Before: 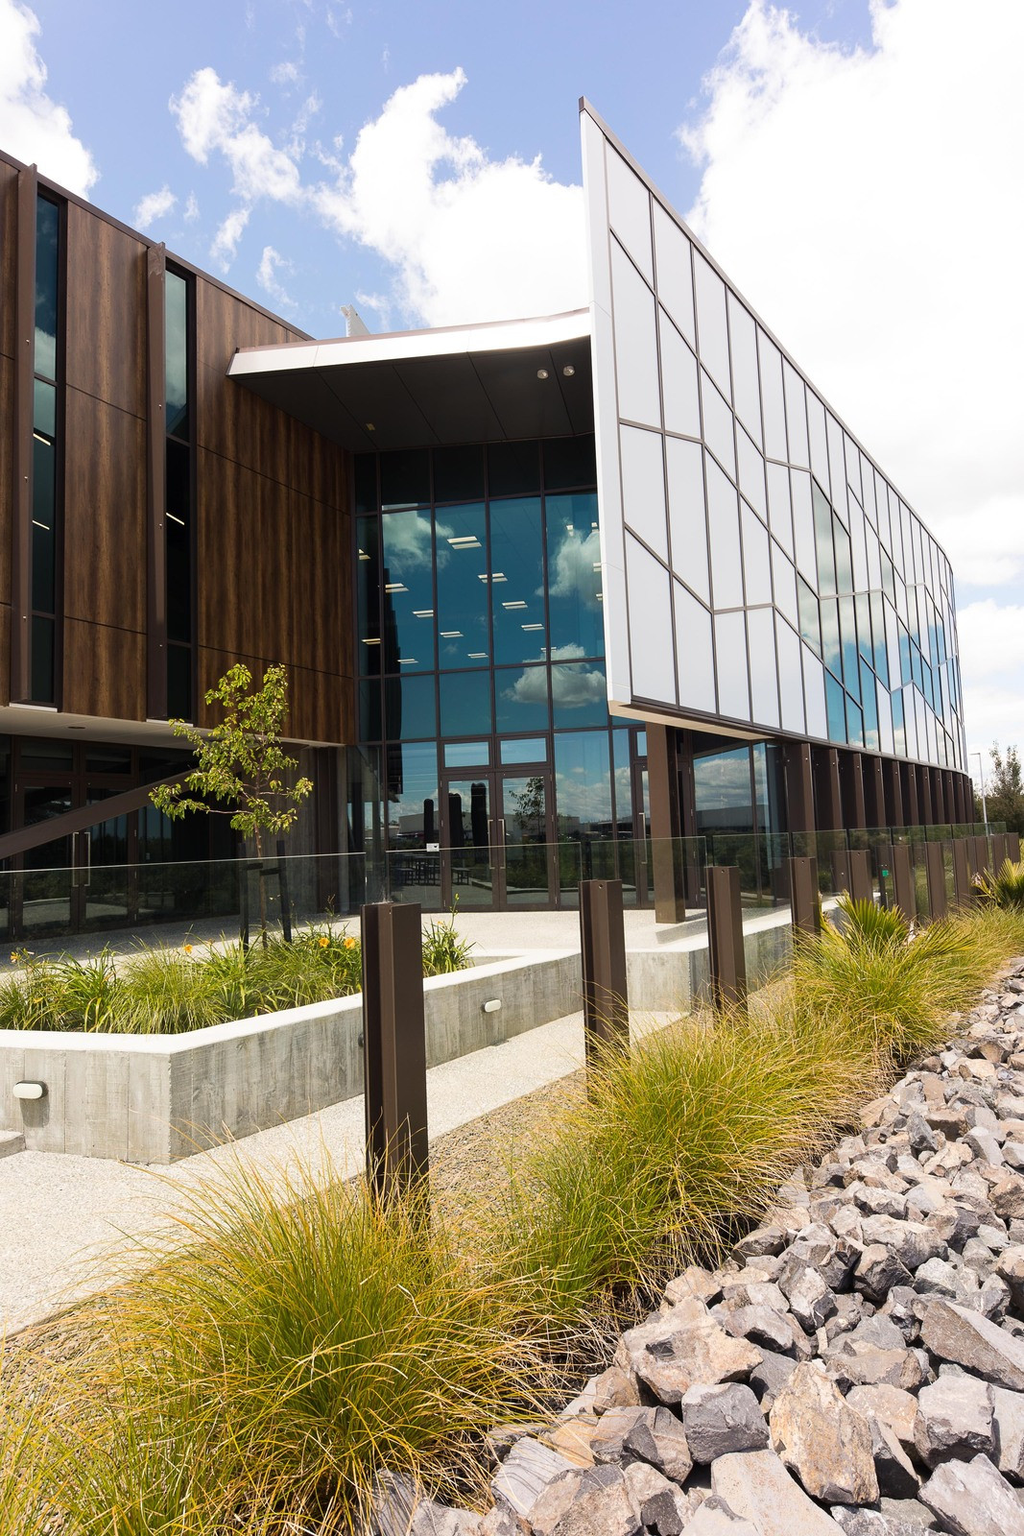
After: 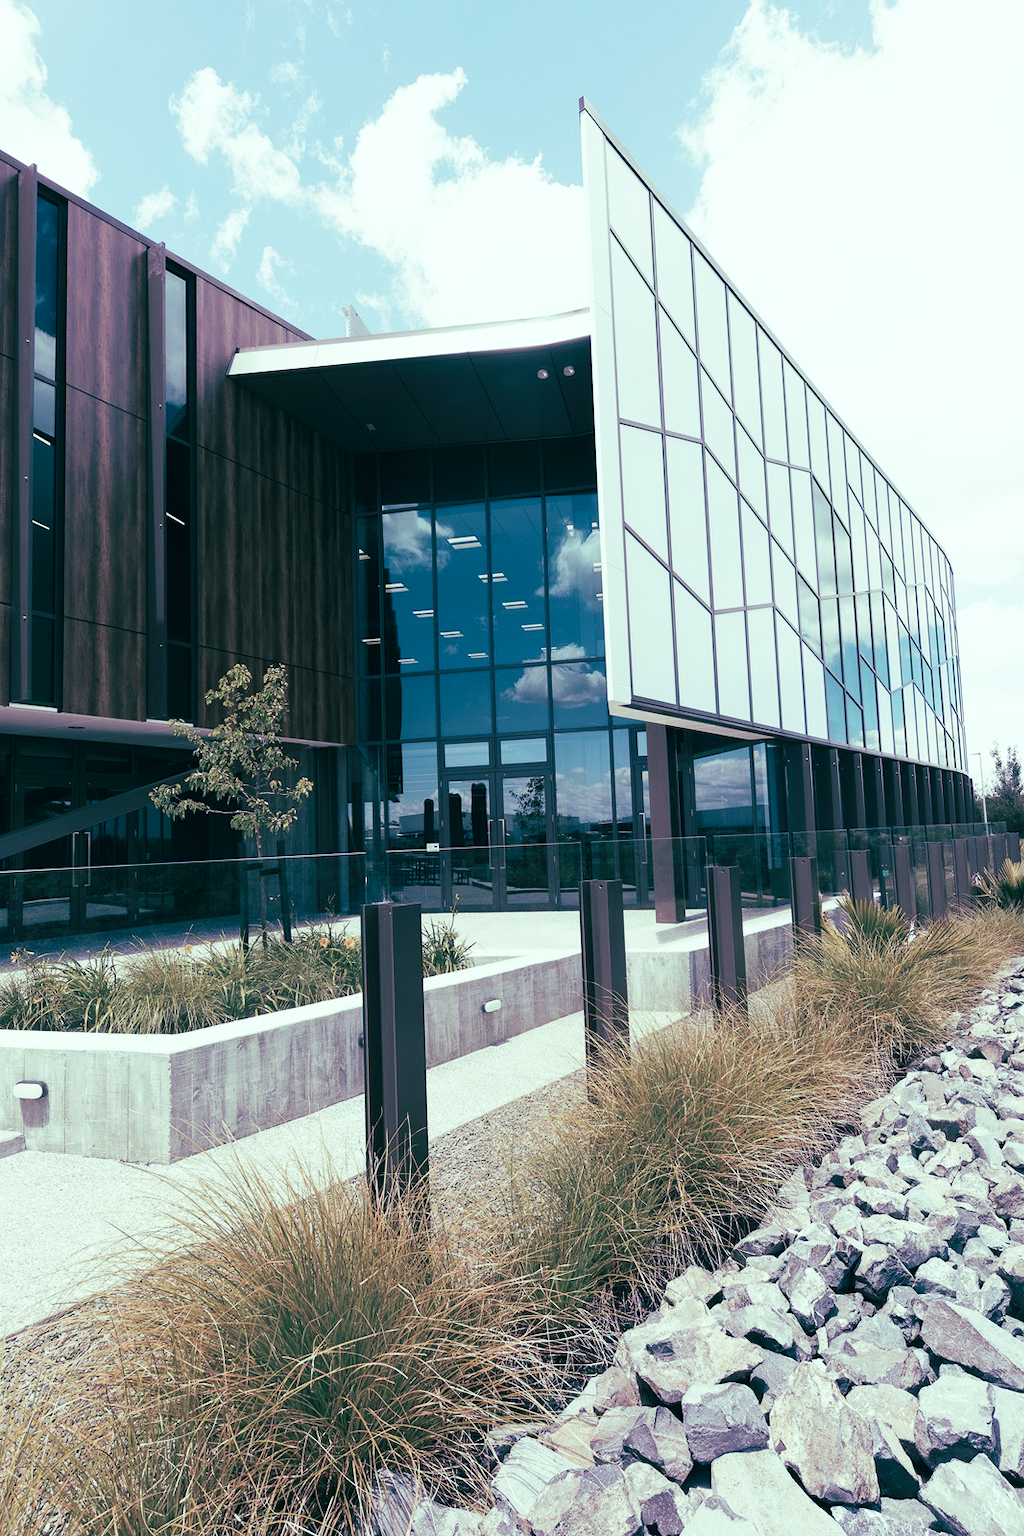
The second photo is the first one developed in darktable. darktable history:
tone curve: curves: ch0 [(0, 0) (0.003, 0.019) (0.011, 0.022) (0.025, 0.03) (0.044, 0.049) (0.069, 0.08) (0.1, 0.111) (0.136, 0.144) (0.177, 0.189) (0.224, 0.23) (0.277, 0.285) (0.335, 0.356) (0.399, 0.428) (0.468, 0.511) (0.543, 0.597) (0.623, 0.682) (0.709, 0.773) (0.801, 0.865) (0.898, 0.945) (1, 1)], preserve colors none
color look up table: target L [86.97, 85.21, 78.58, 78.18, 66.58, 72.11, 43.14, 49.23, 44.22, 38.19, 24.08, 4.545, 200.38, 90.04, 73.64, 68.24, 55.19, 56.5, 57.08, 52.9, 48.31, 45.57, 39.77, 37.67, 32.84, 12.6, 89.92, 73.28, 78.78, 80.58, 68.8, 70.86, 54.3, 52.38, 45.1, 39.67, 39.97, 38.24, 29.02, 22.52, 22.06, 18.74, 8.907, 99.06, 91.02, 87.04, 68.72, 61.32, 16.15], target a [-13.84, -13.92, -38.21, -25.46, -39.14, -38.28, -26.64, -18.76, -1.665, -14.14, -21.98, -7.359, 0, -12.75, 8.395, 15.96, 8.496, 38.55, 9.479, 54.56, 56.17, 21.35, 26.67, 5.523, 36.68, 5.382, -4.535, 13.65, 4.667, 8.851, -22.8, 12.04, 15.72, 39.91, 4.687, 37.05, -7.681, 17.89, 14.75, -13.92, 0.2, 13.21, 6.679, -10.87, -39.28, -31.67, -9.437, -26.05, -4.767], target b [23.18, 34.4, 17.42, 5.315, 27.26, 3.036, 7.153, -13.25, -7.333, 6.413, 1.156, -0.09, 0, 4.415, 11.04, 22.63, 19.43, -3.277, -4.893, -7.435, 16.76, 10.15, -10.67, -15.03, 3.805, 5.108, -5.12, -8.867, -13.79, -15.37, -28.51, -27.38, -21.71, -28.82, -44.16, -21.88, -34.77, -54.17, -34.54, -14.39, -20.55, -42.72, -31.49, -1.727, 2.161, -8.227, -8.464, -24.16, -22.44], num patches 49
